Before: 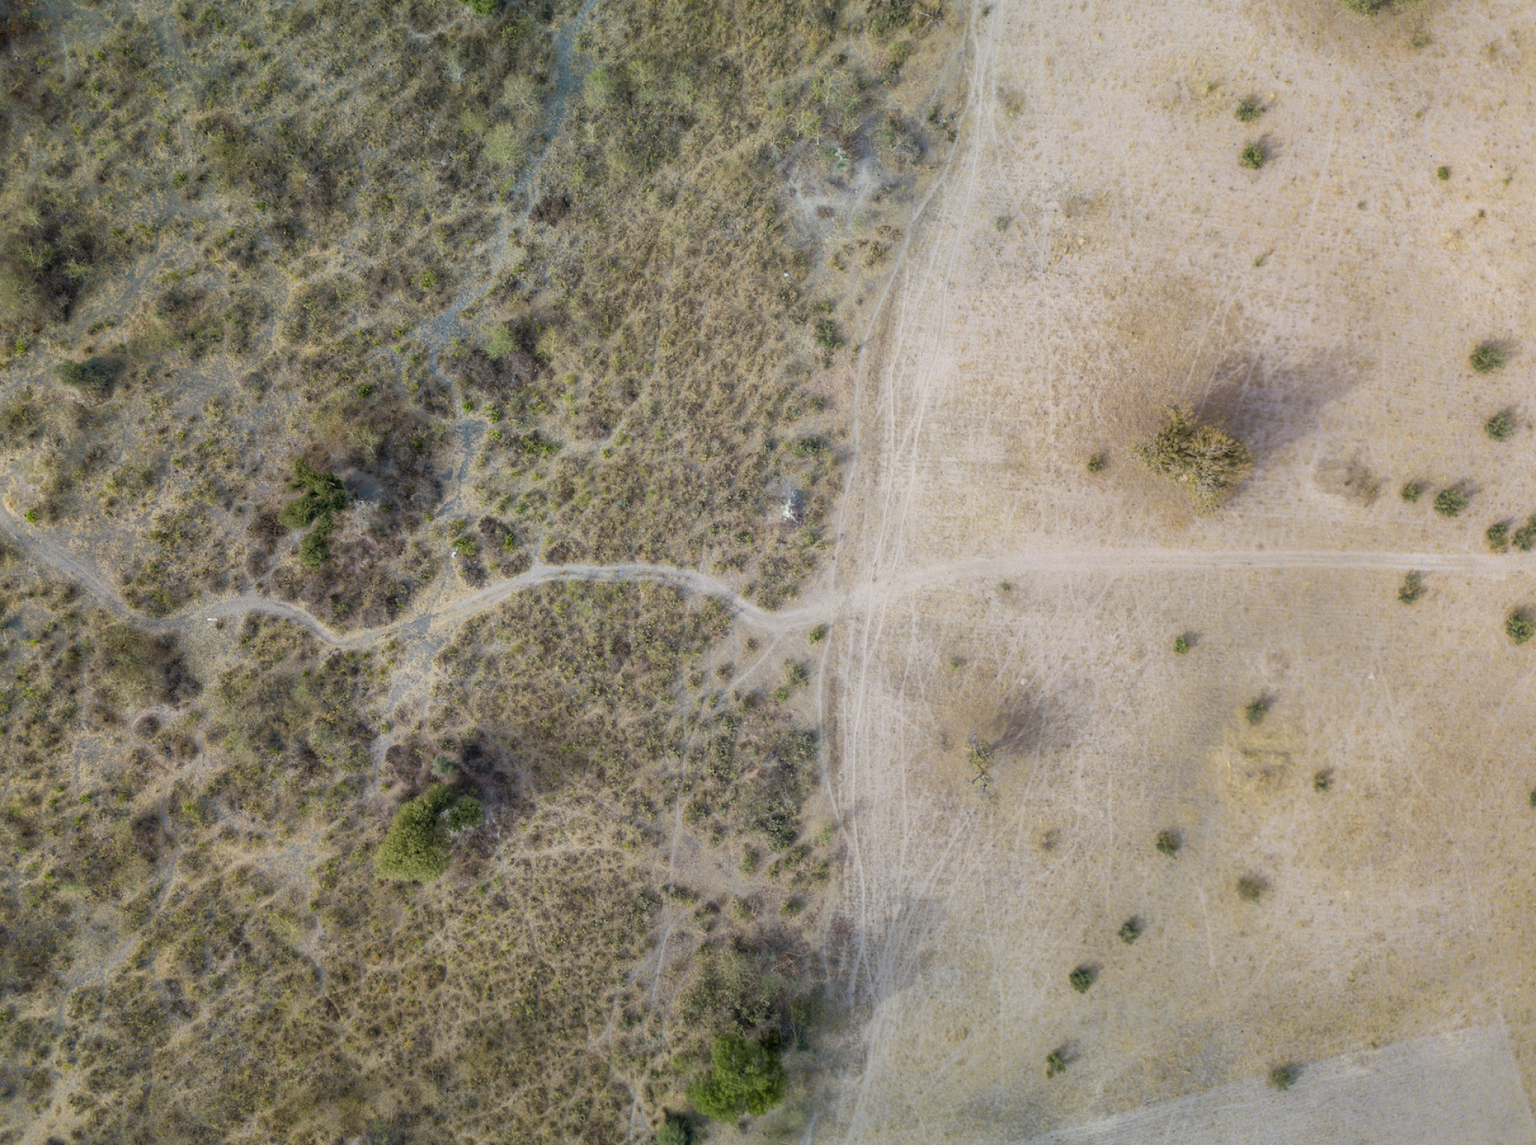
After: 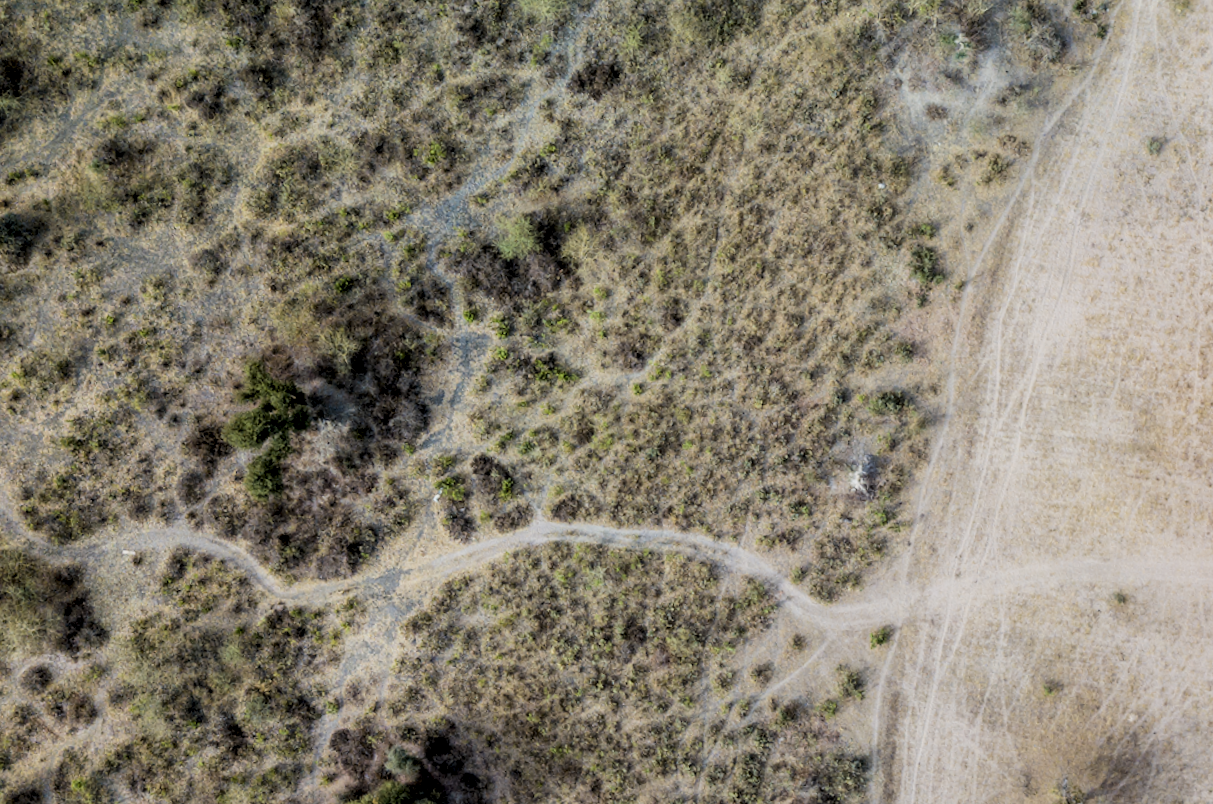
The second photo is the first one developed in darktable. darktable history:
rotate and perspective: automatic cropping original format, crop left 0, crop top 0
filmic rgb: black relative exposure -5 EV, hardness 2.88, contrast 1.3, highlights saturation mix -30%
crop and rotate: angle -4.99°, left 2.122%, top 6.945%, right 27.566%, bottom 30.519%
local contrast: detail 130%
